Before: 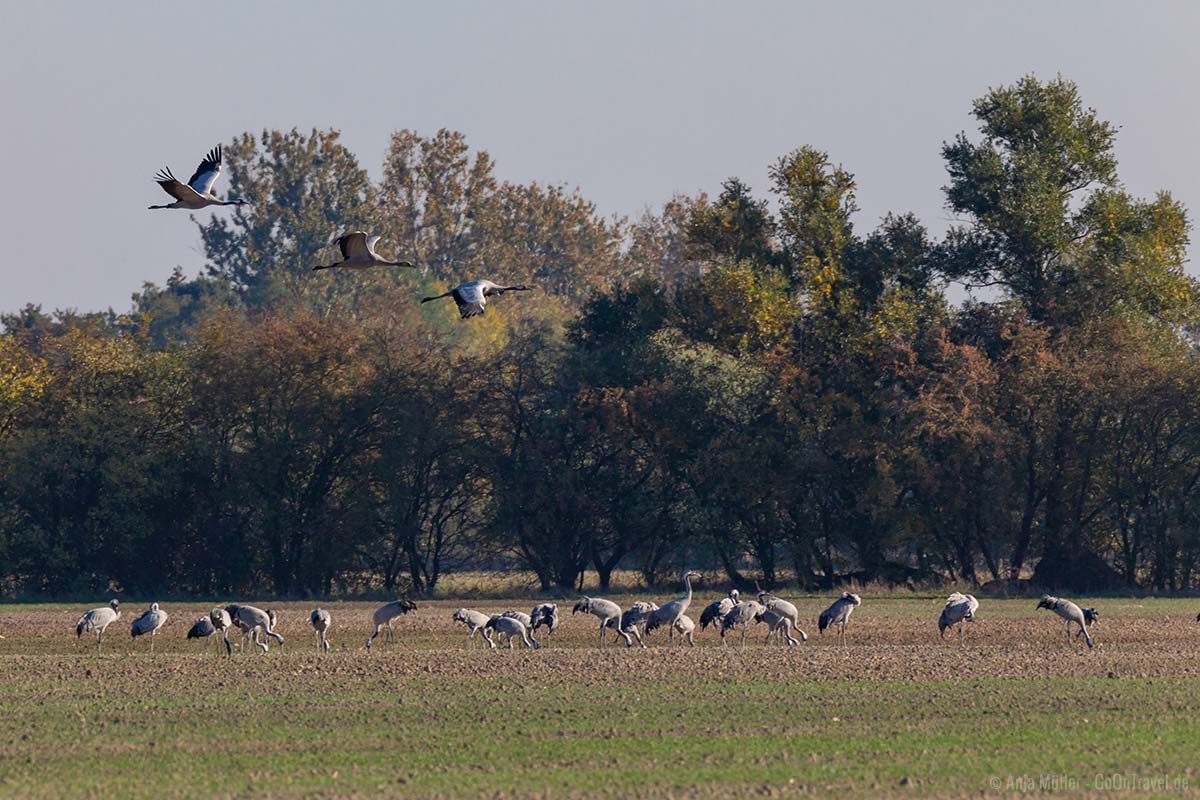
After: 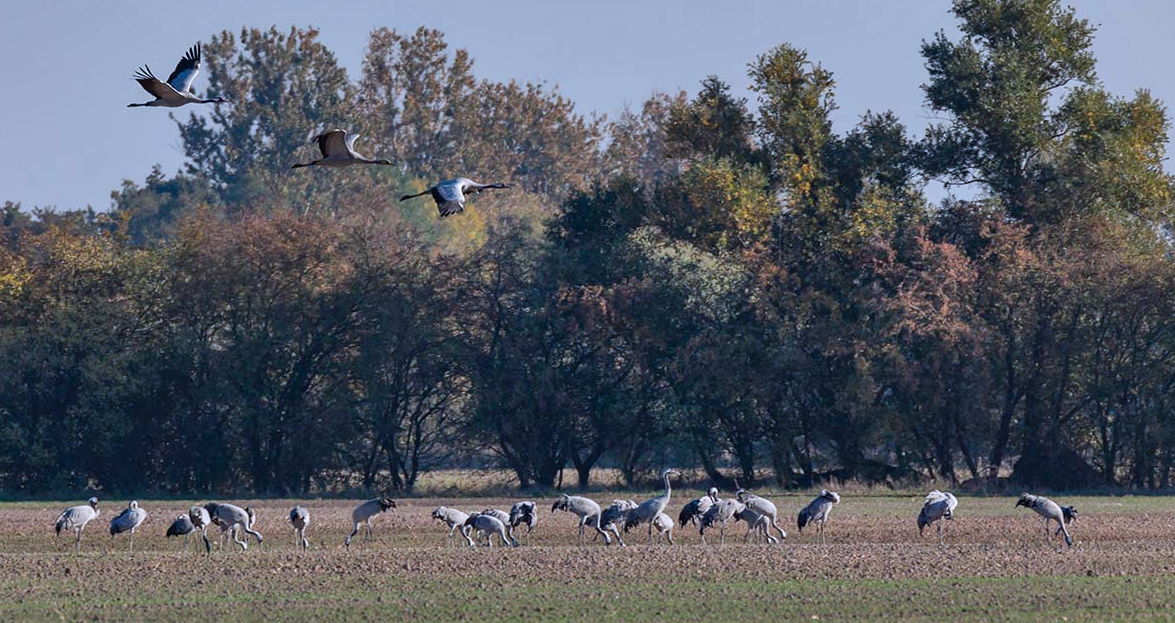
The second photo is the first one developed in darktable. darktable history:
color correction: highlights a* -2.24, highlights b* -18.1
crop and rotate: left 1.814%, top 12.818%, right 0.25%, bottom 9.225%
shadows and highlights: soften with gaussian
